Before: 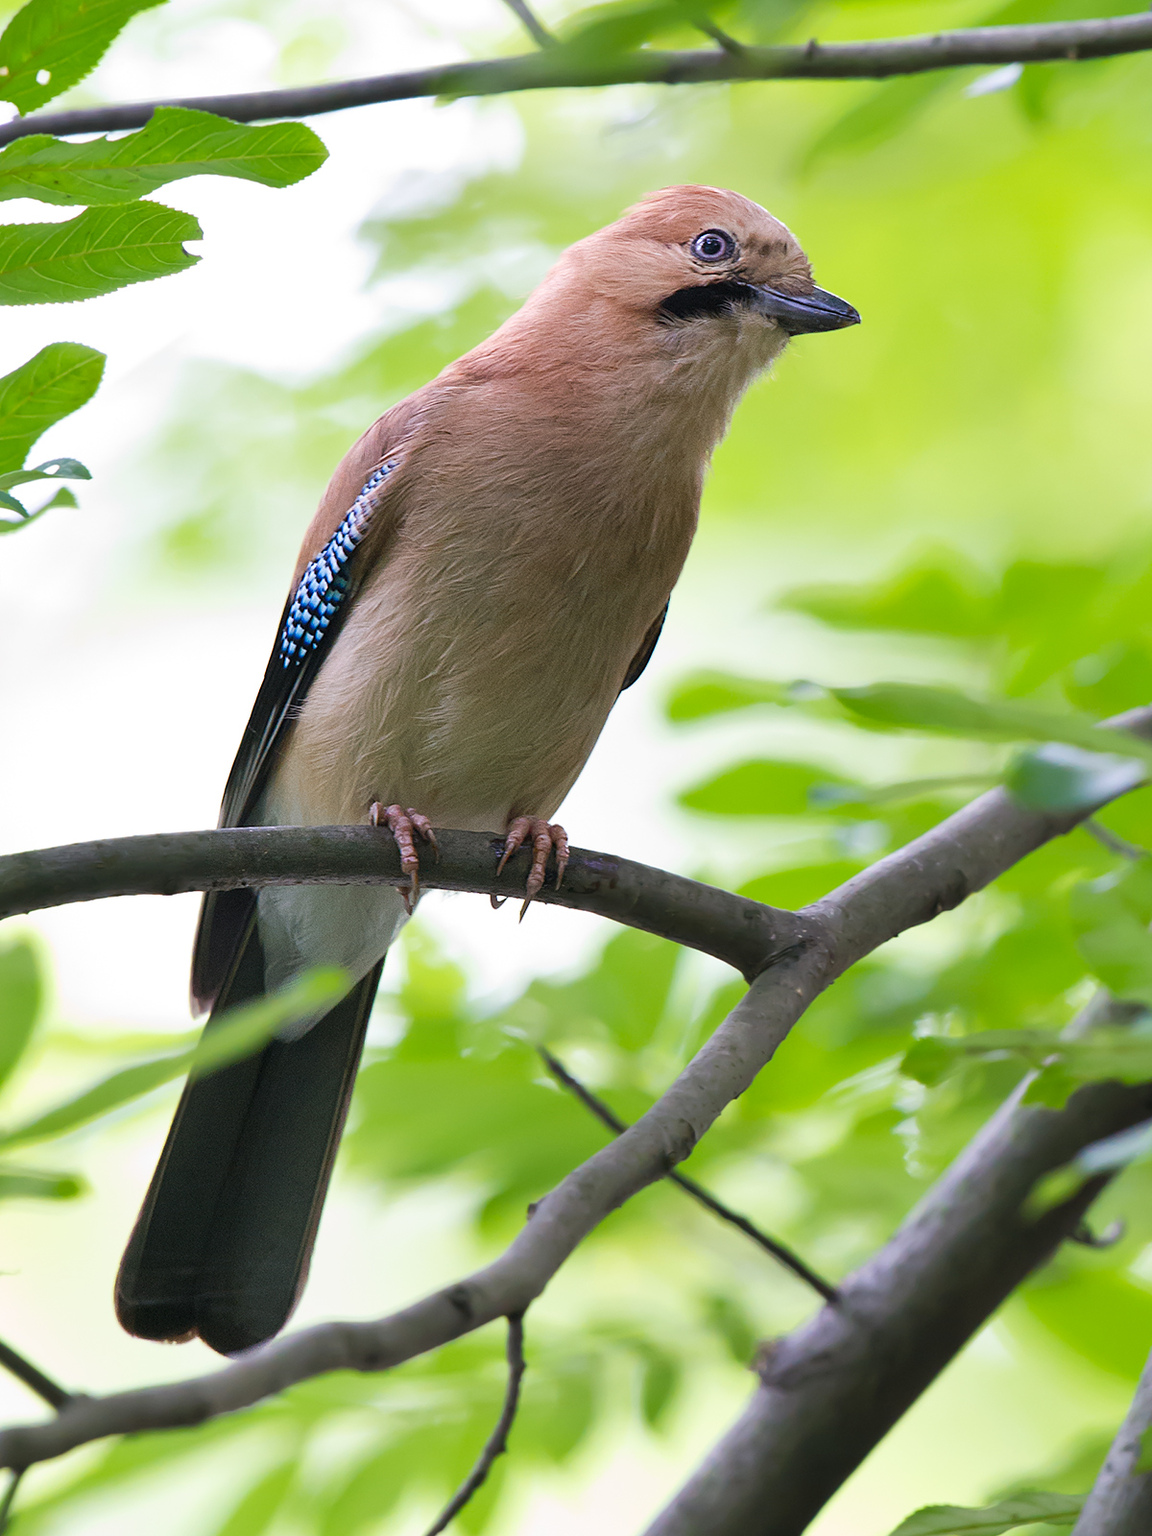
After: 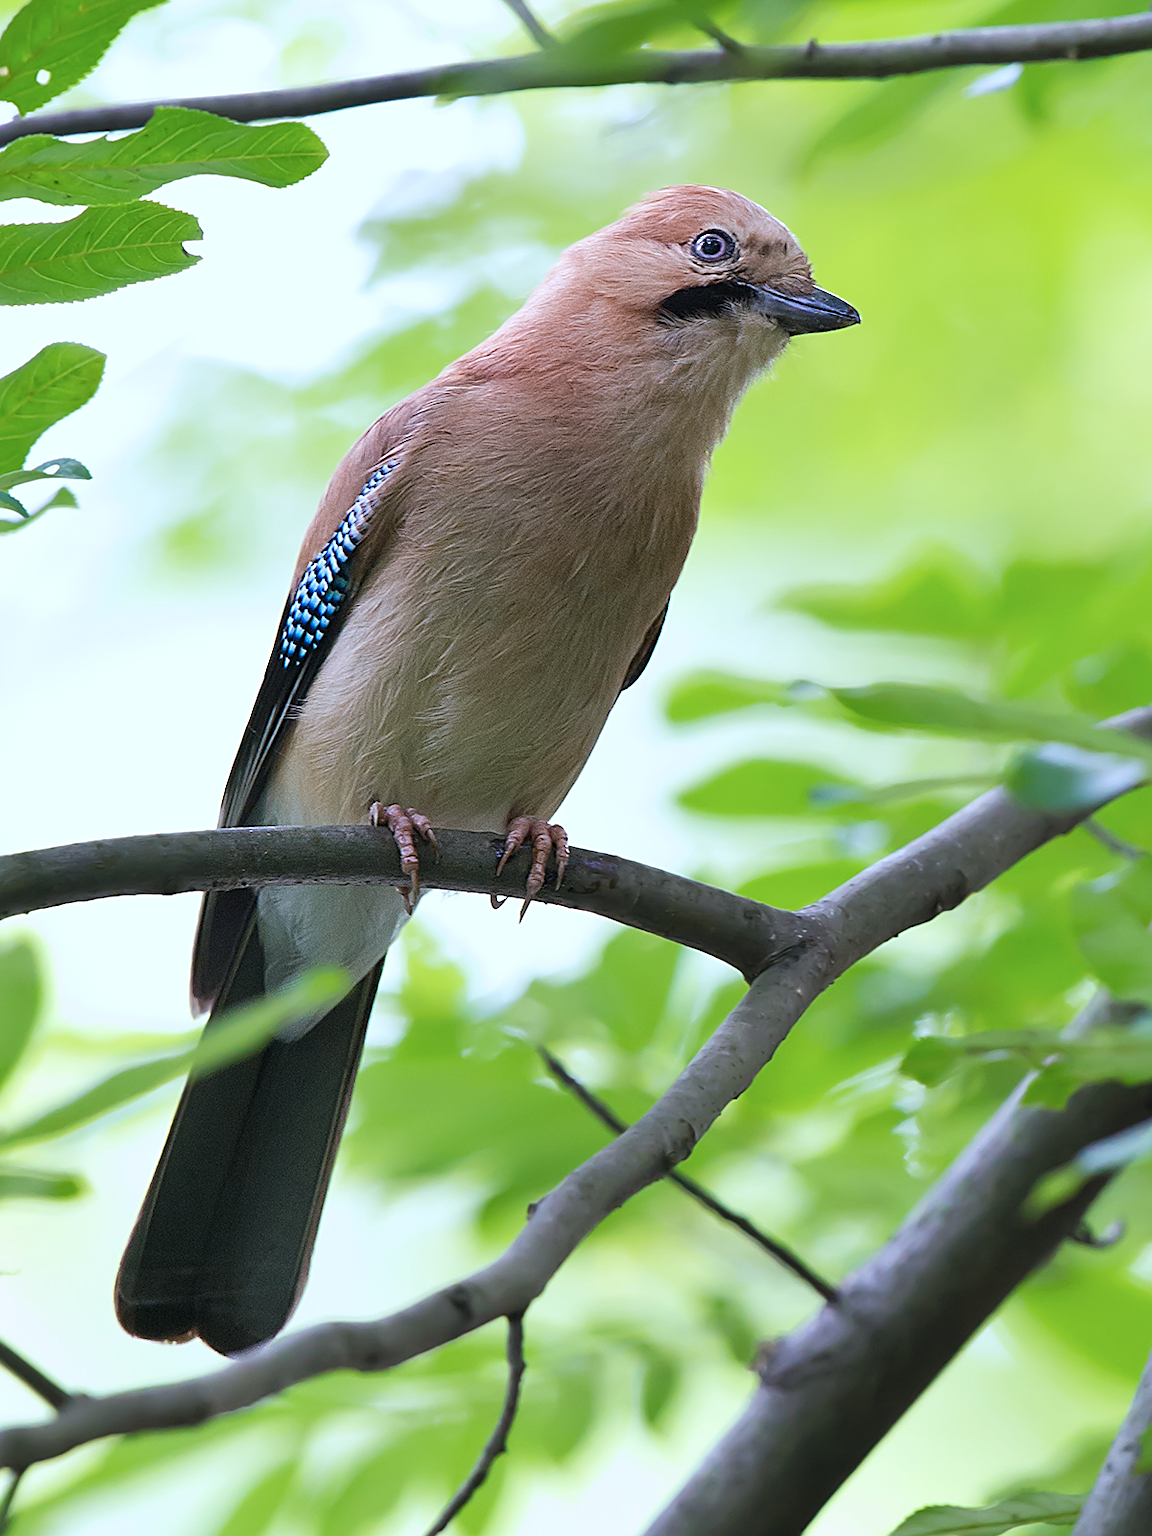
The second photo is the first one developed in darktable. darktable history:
color correction: highlights a* -4.18, highlights b* -10.81
sharpen: on, module defaults
